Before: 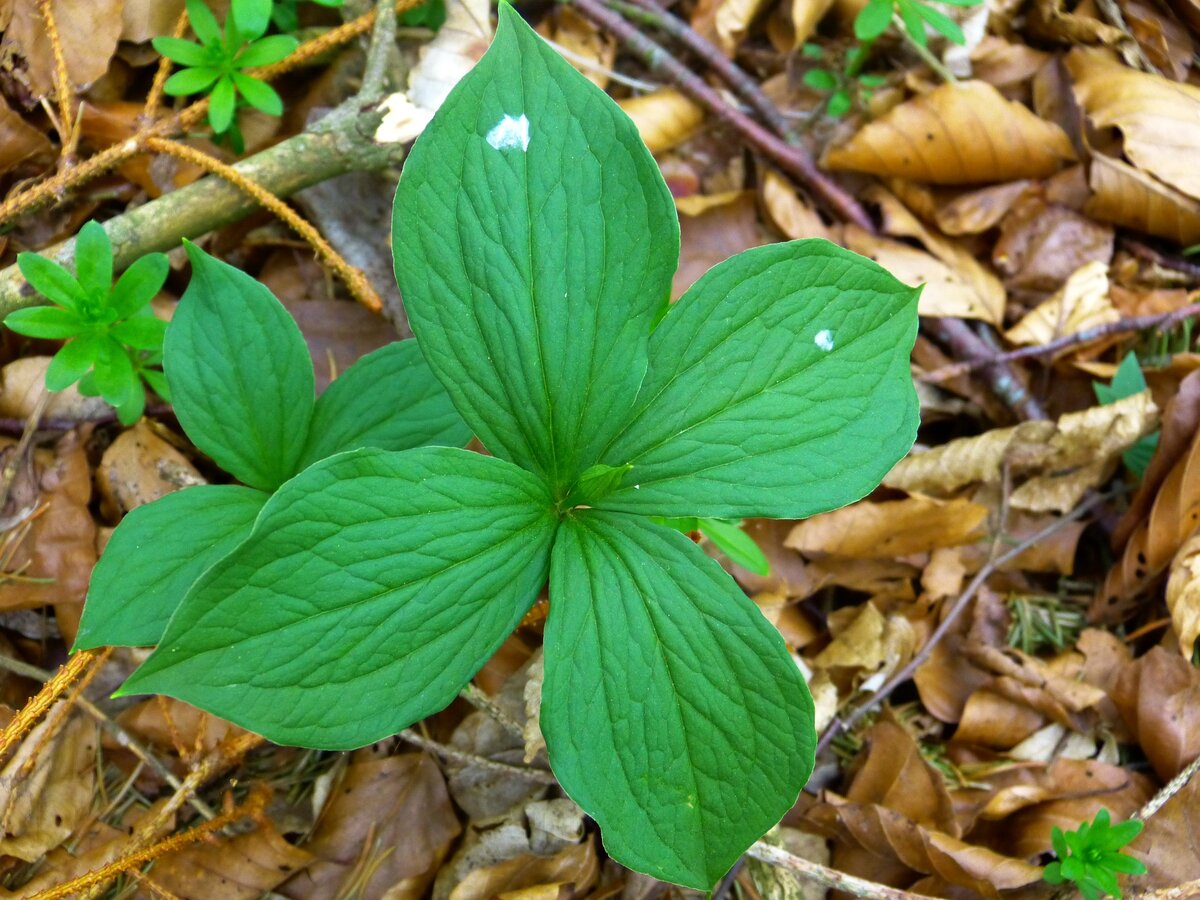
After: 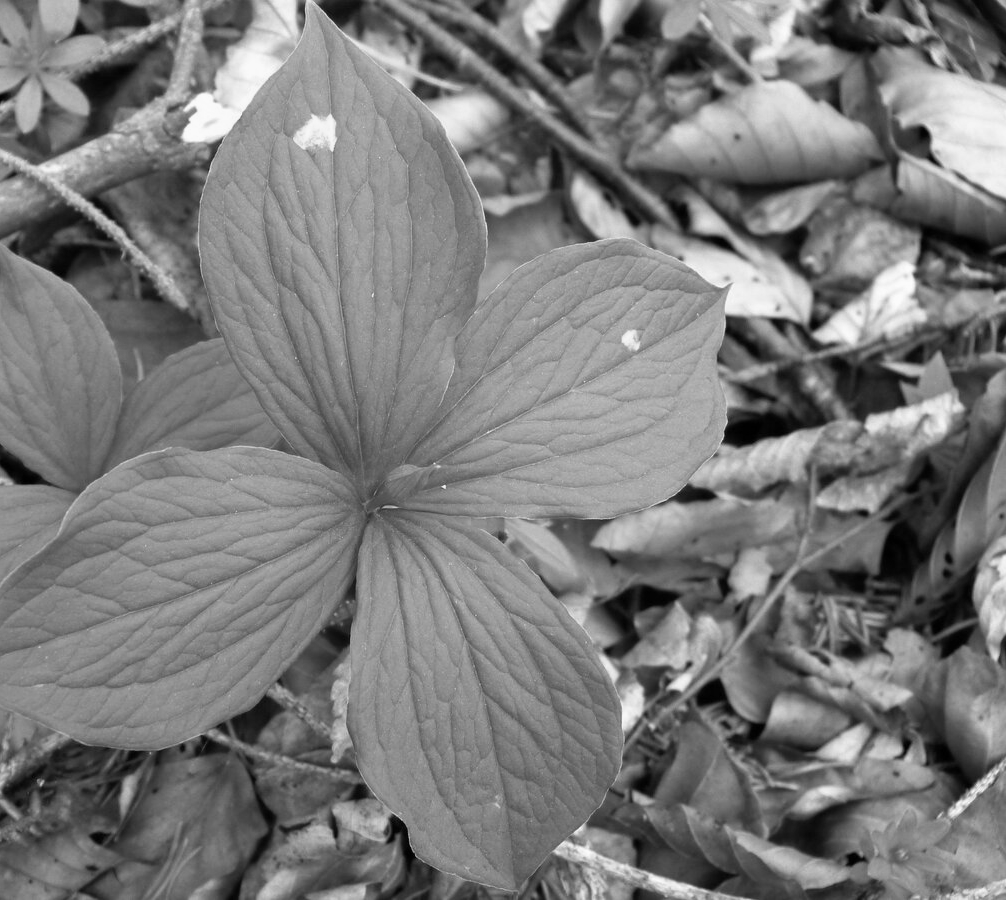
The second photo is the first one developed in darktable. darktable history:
monochrome: a 32, b 64, size 2.3
crop: left 16.145%
